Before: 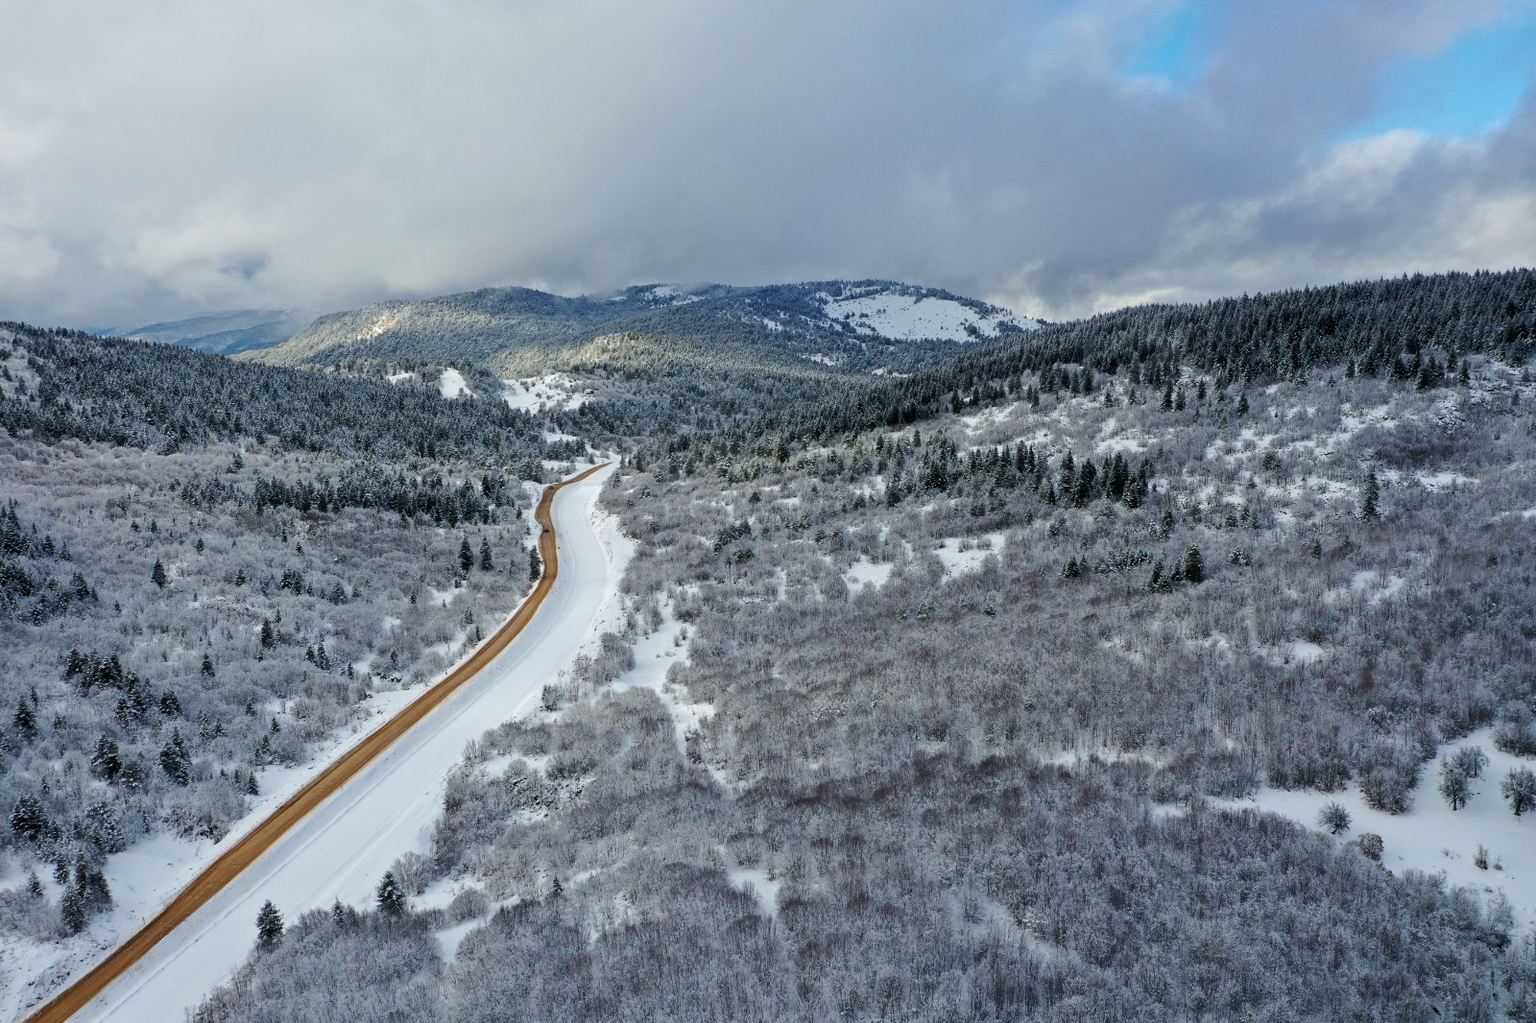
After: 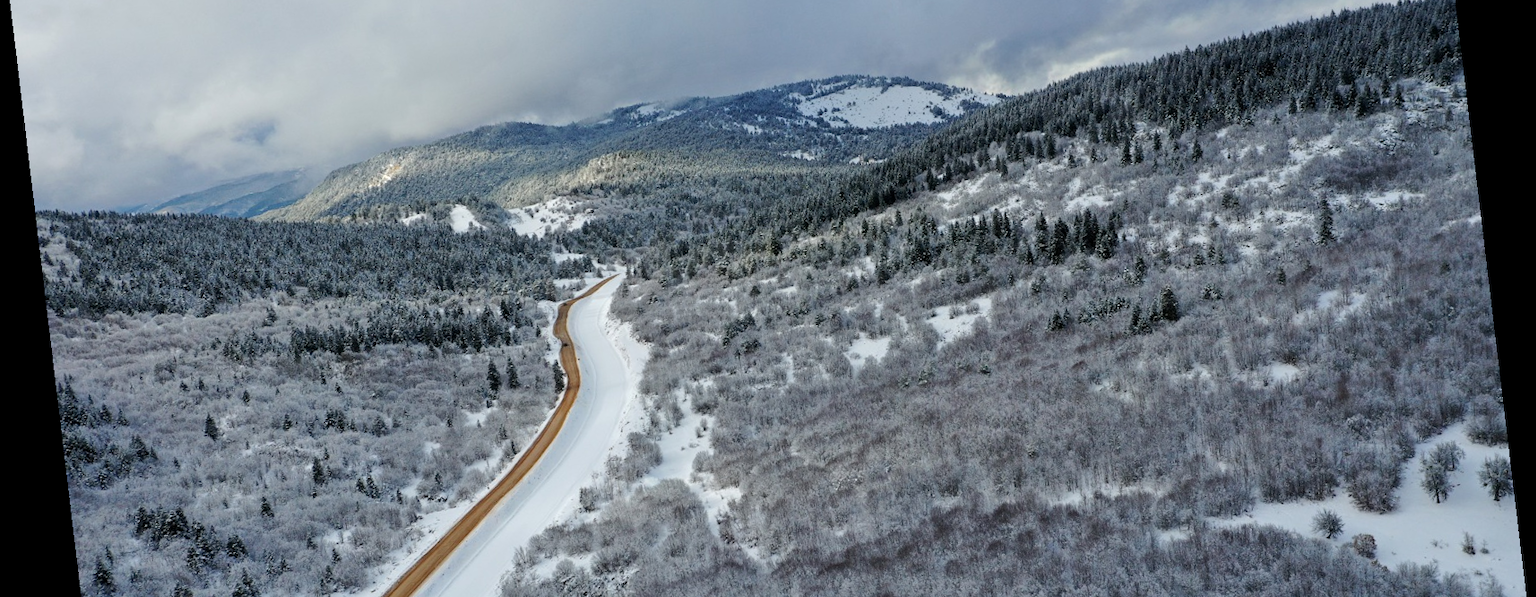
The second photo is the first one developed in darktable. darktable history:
rotate and perspective: rotation -6.83°, automatic cropping off
crop and rotate: top 23.043%, bottom 23.437%
